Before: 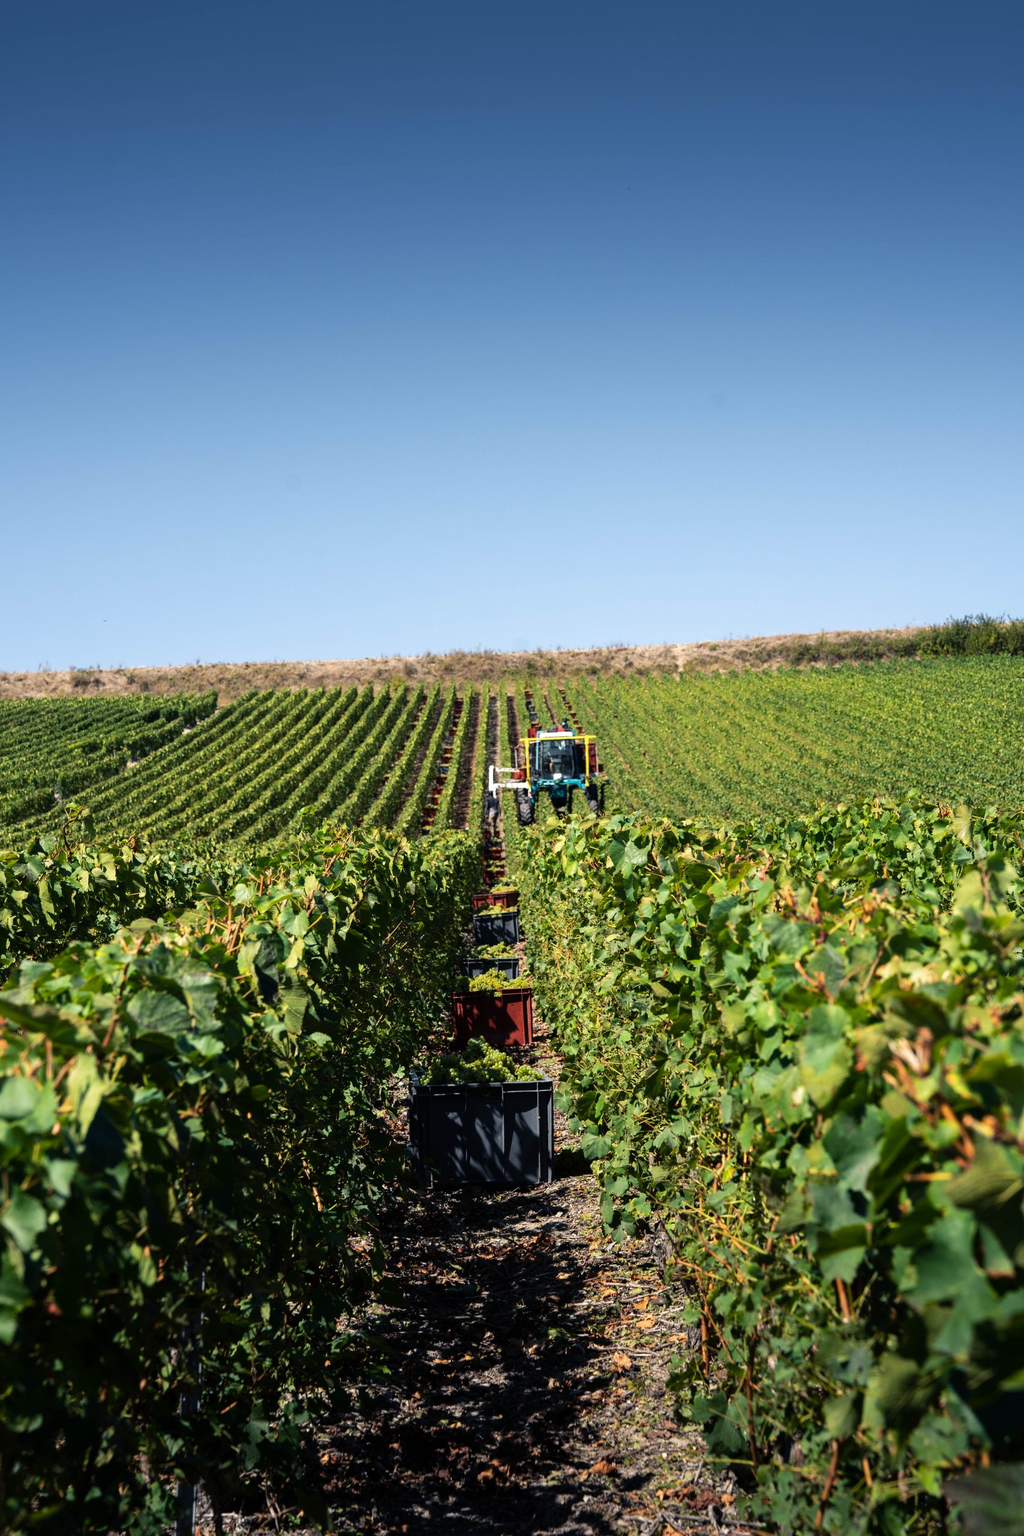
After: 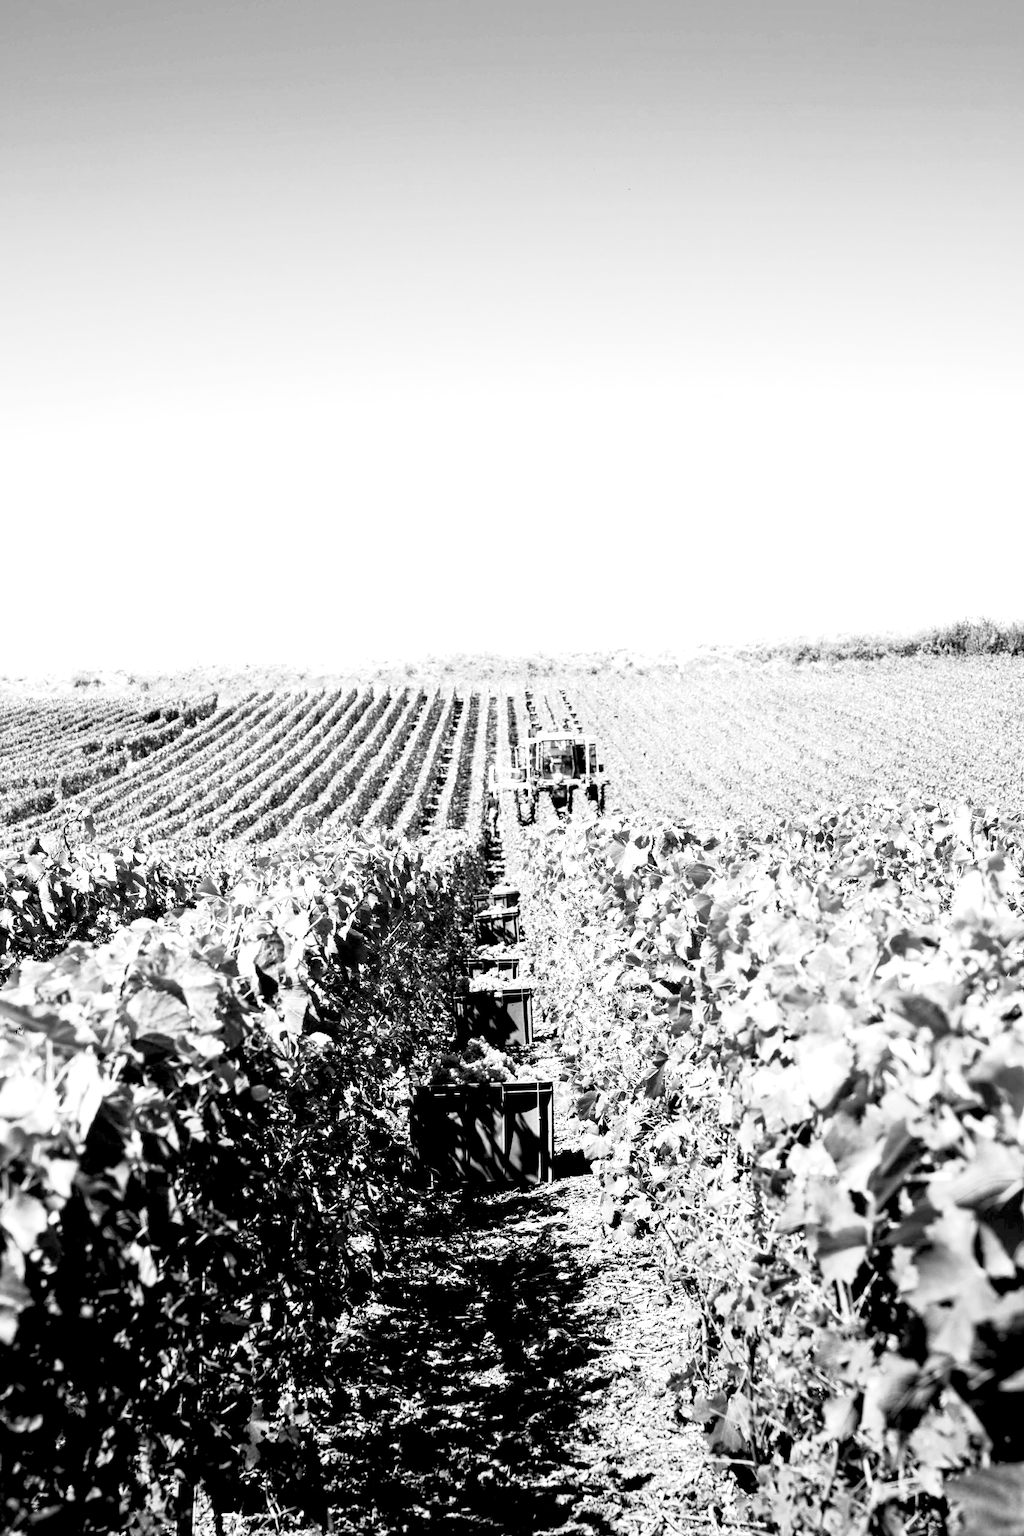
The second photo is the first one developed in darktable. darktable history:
exposure: black level correction 0.005, exposure 2.084 EV, compensate highlight preservation false
base curve: curves: ch0 [(0, 0) (0.088, 0.125) (0.176, 0.251) (0.354, 0.501) (0.613, 0.749) (1, 0.877)], preserve colors none
monochrome: a 16.01, b -2.65, highlights 0.52
white balance: red 0.925, blue 1.046
